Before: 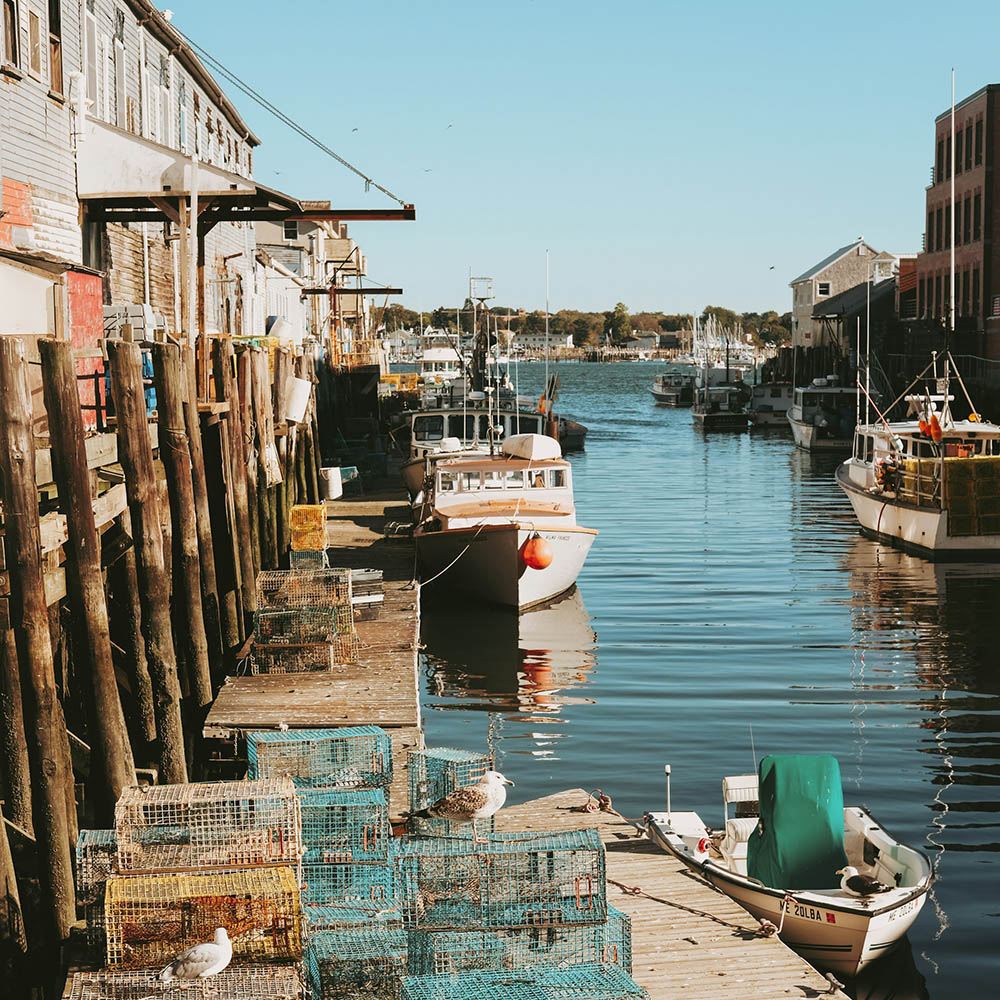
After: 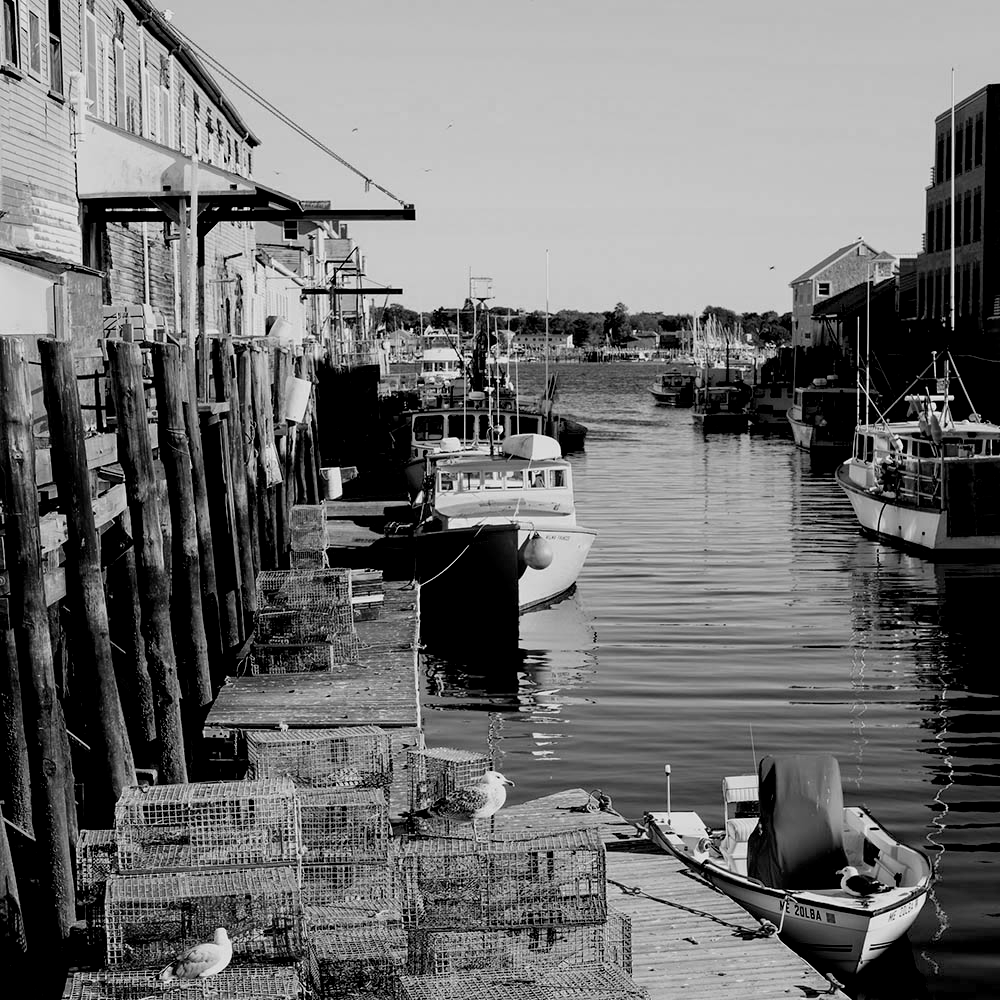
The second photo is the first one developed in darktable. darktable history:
contrast brightness saturation: contrast 0.038, saturation 0.073
color calibration: output gray [0.246, 0.254, 0.501, 0], illuminant same as pipeline (D50), adaptation XYZ, x 0.345, y 0.358, temperature 5020.08 K
exposure: black level correction 0.03, exposure -0.077 EV, compensate highlight preservation false
